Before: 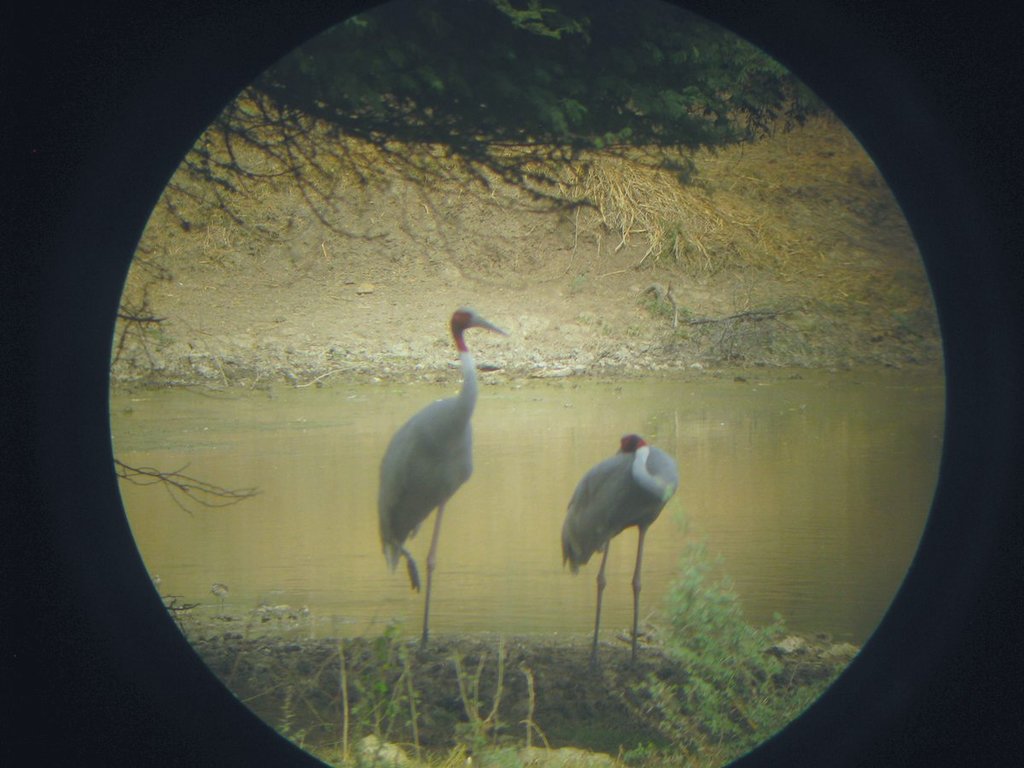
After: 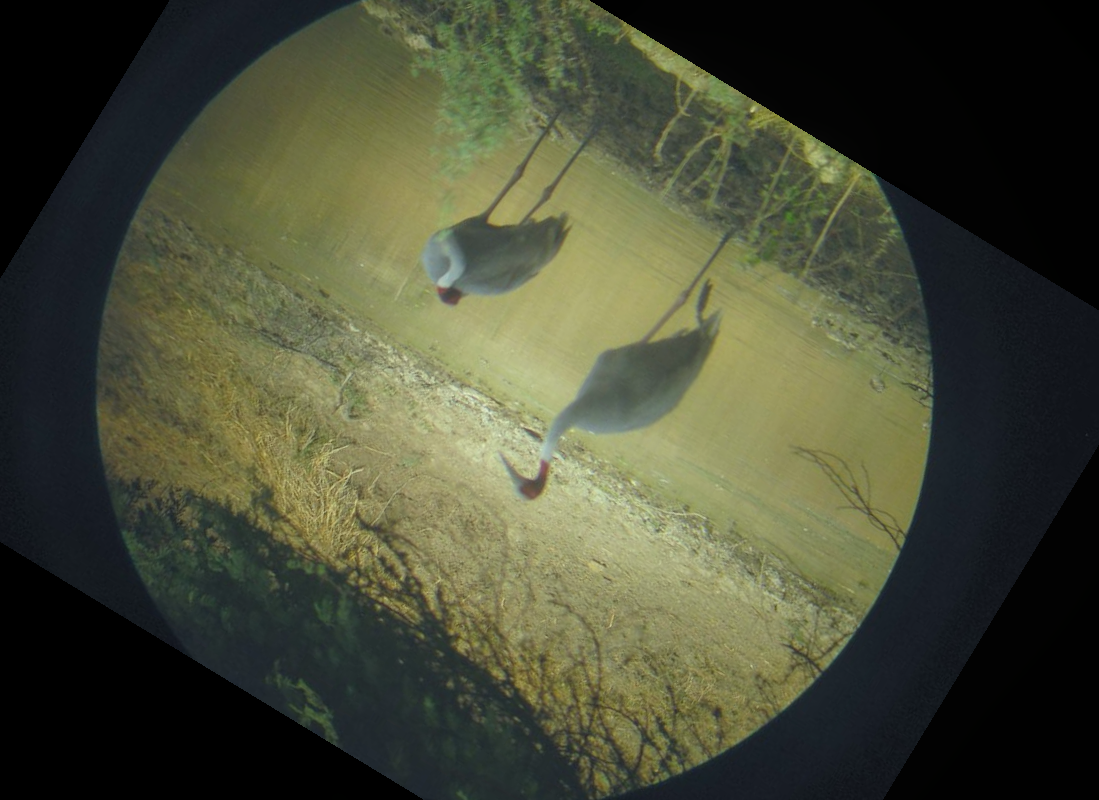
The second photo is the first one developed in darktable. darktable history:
local contrast: detail 110%
crop and rotate: angle 148.68°, left 9.111%, top 15.603%, right 4.588%, bottom 17.041%
color correction: highlights a* -4.73, highlights b* 5.06, saturation 0.97
